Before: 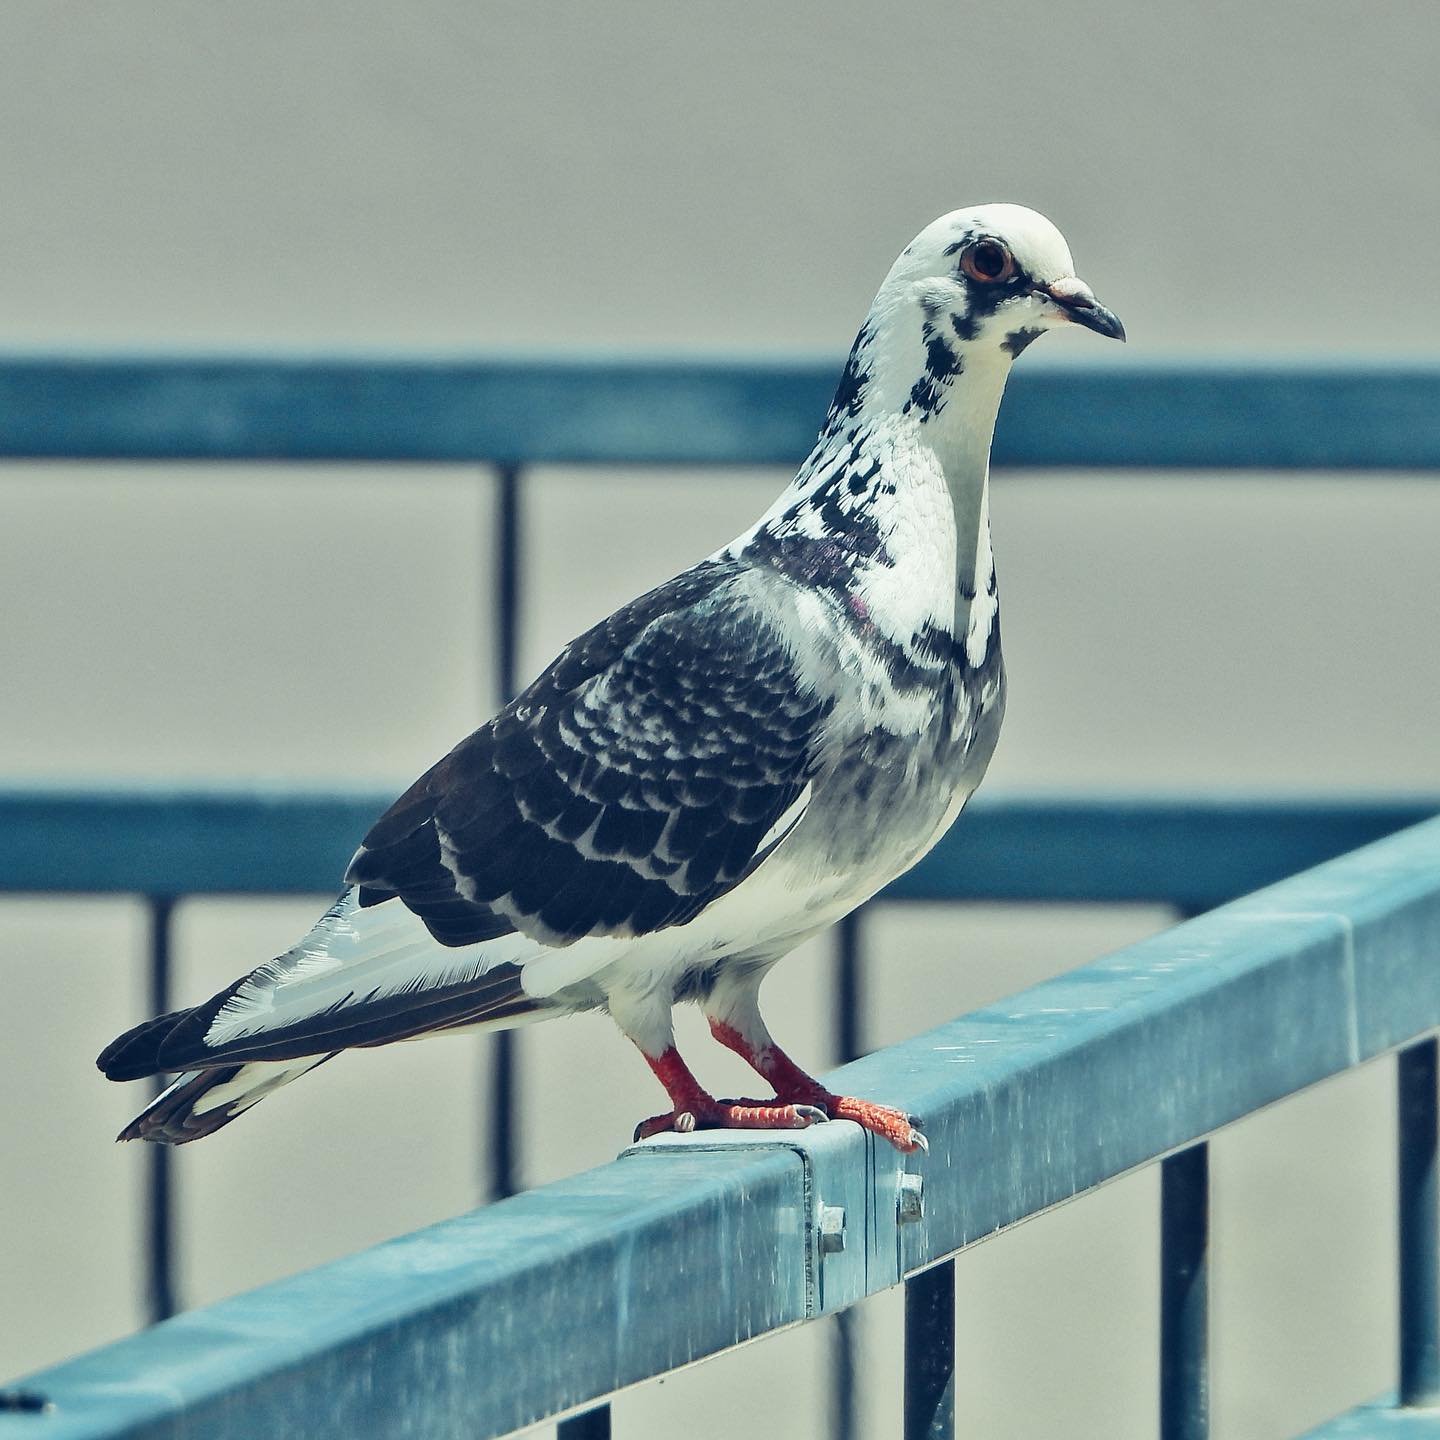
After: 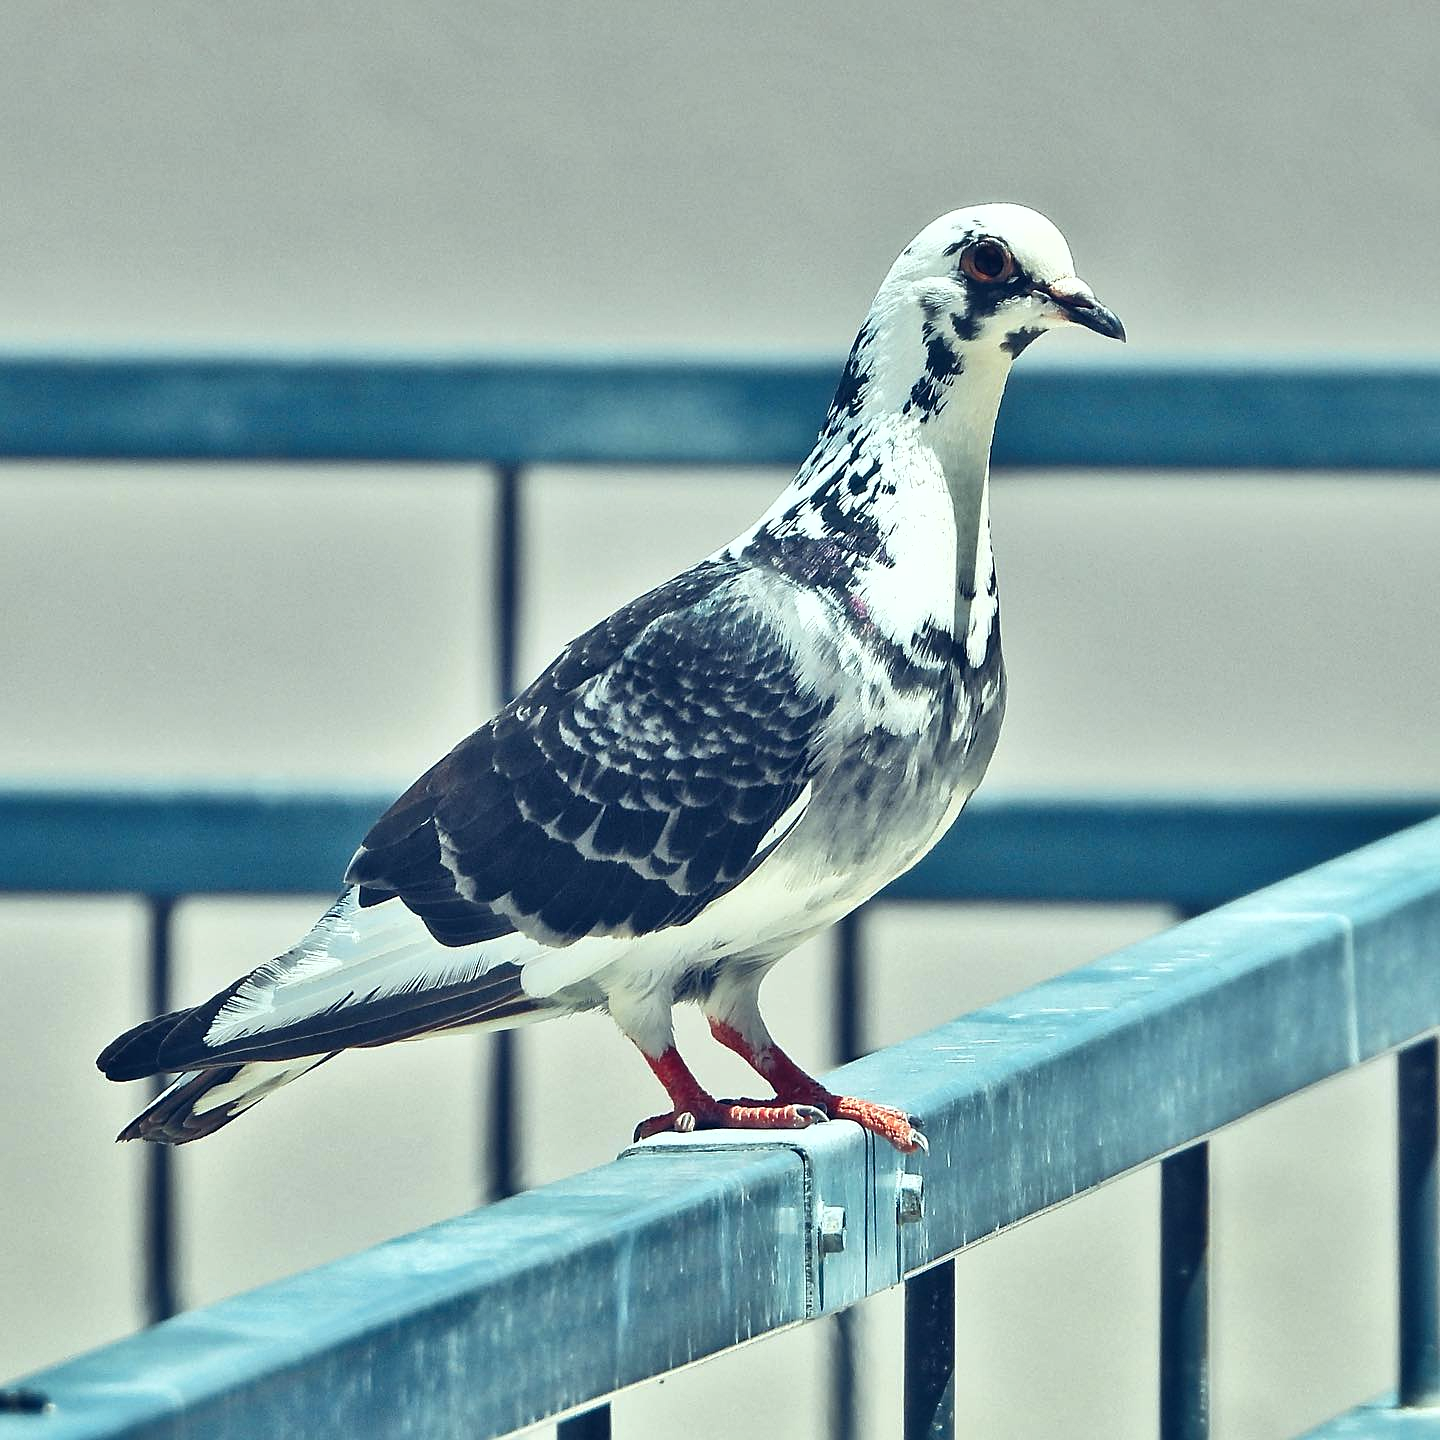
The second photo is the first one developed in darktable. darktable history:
white balance: red 0.986, blue 1.01
exposure: exposure 0.496 EV, compensate highlight preservation false
sharpen: radius 1.864, amount 0.398, threshold 1.271
shadows and highlights: highlights color adjustment 0%, low approximation 0.01, soften with gaussian
